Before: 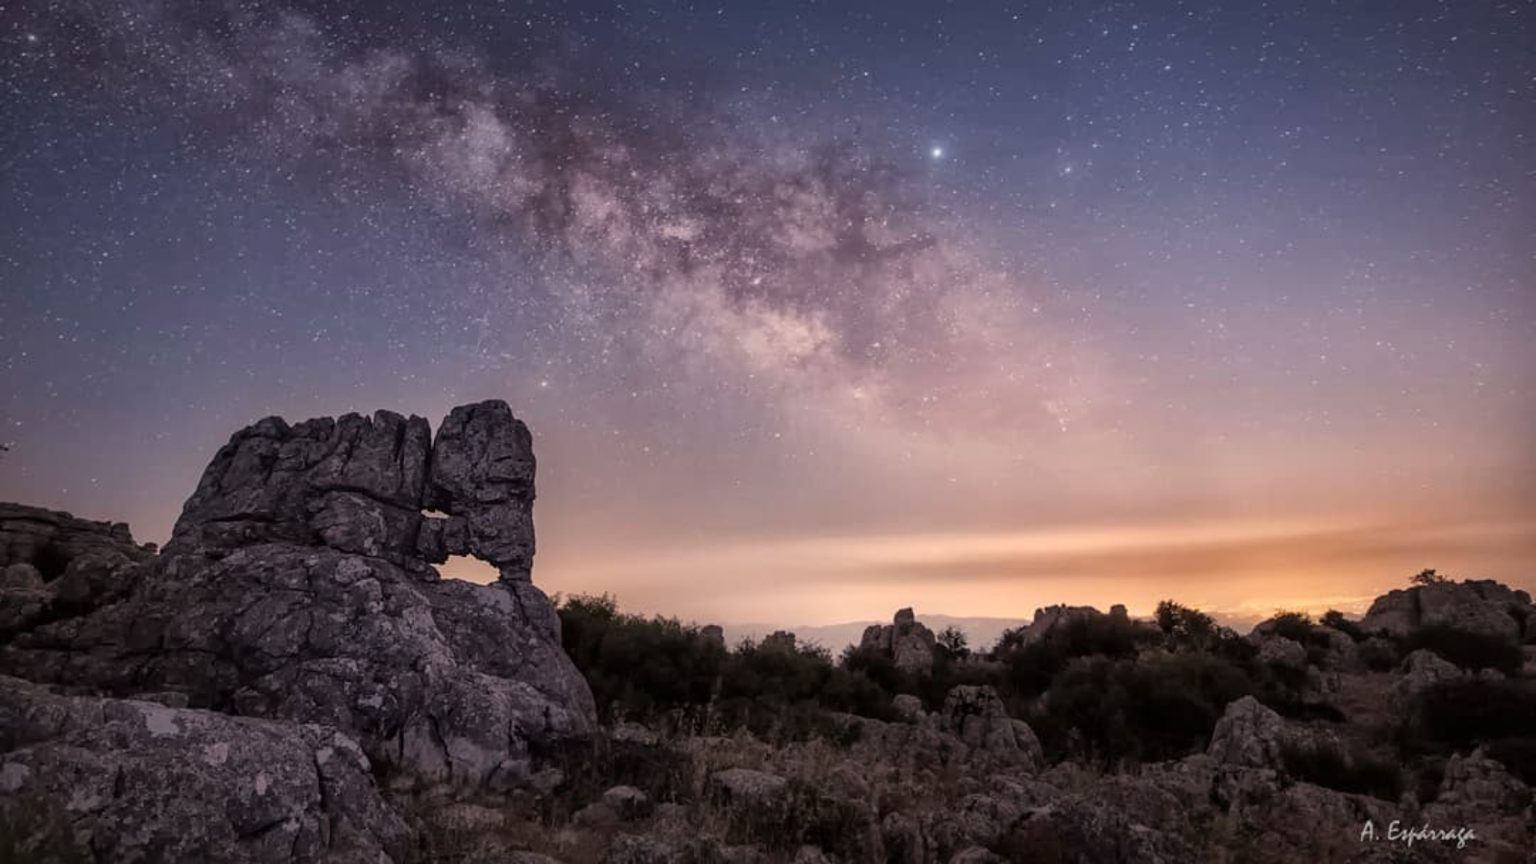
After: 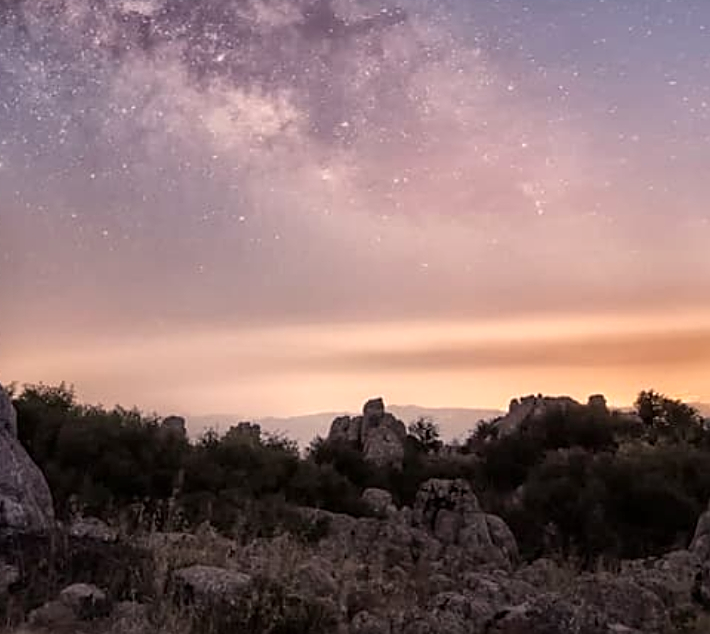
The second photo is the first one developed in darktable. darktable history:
sharpen: on, module defaults
crop: left 35.542%, top 26.152%, right 20.076%, bottom 3.394%
exposure: exposure 0.202 EV, compensate highlight preservation false
